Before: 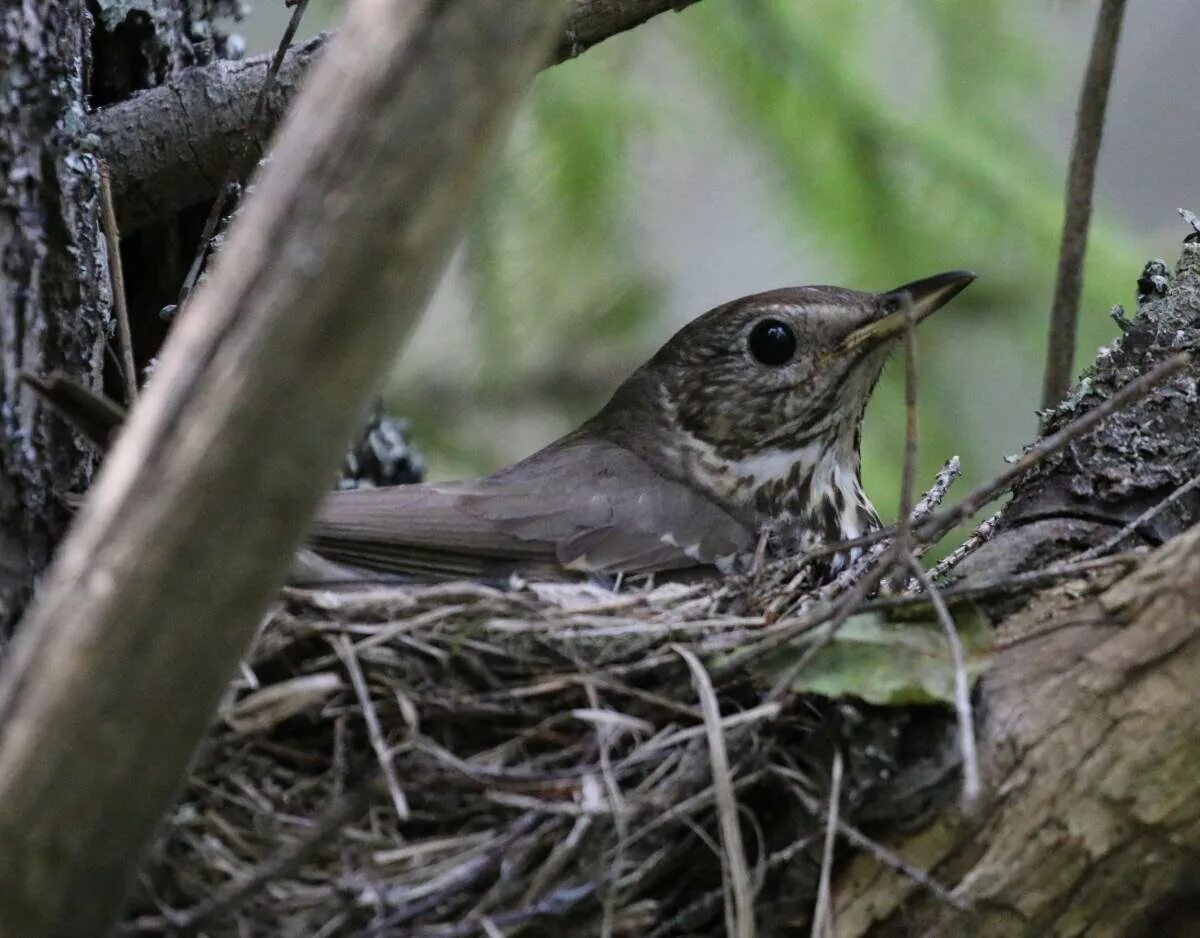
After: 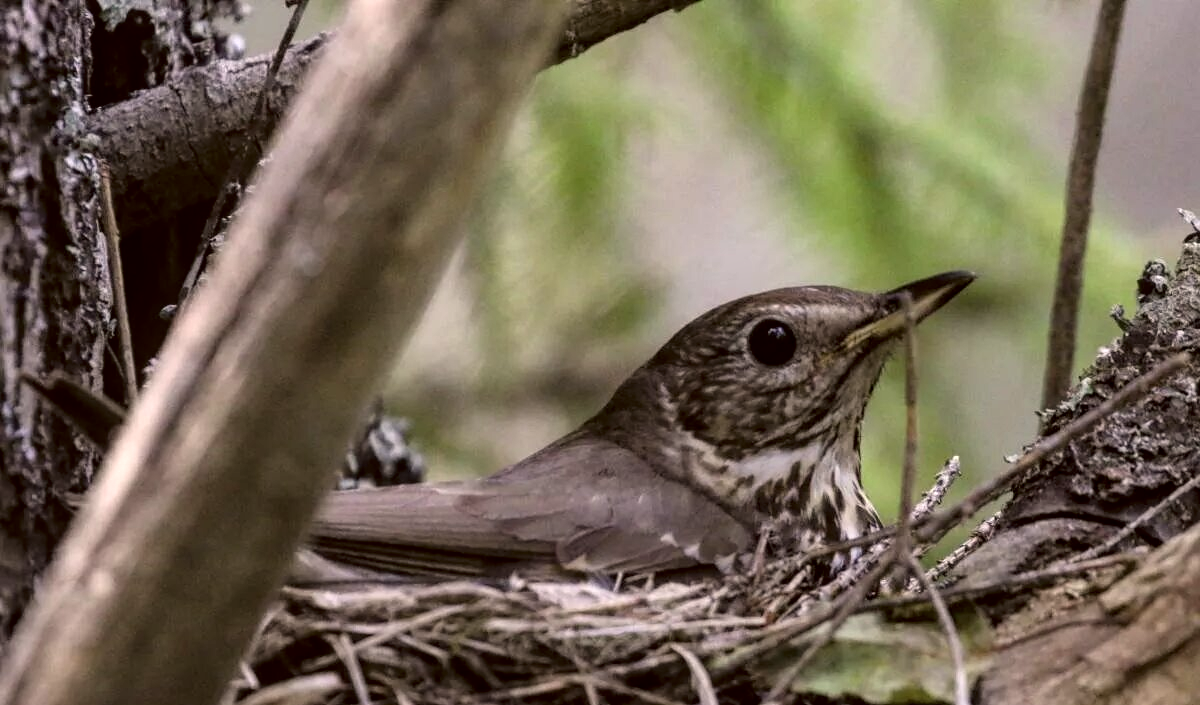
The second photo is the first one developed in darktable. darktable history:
crop: bottom 24.764%
color correction: highlights a* 6.44, highlights b* 8.23, shadows a* 6.07, shadows b* 7.35, saturation 0.915
tone equalizer: -8 EV -0.44 EV, -7 EV -0.38 EV, -6 EV -0.344 EV, -5 EV -0.256 EV, -3 EV 0.239 EV, -2 EV 0.306 EV, -1 EV 0.388 EV, +0 EV 0.422 EV, mask exposure compensation -0.491 EV
local contrast: on, module defaults
